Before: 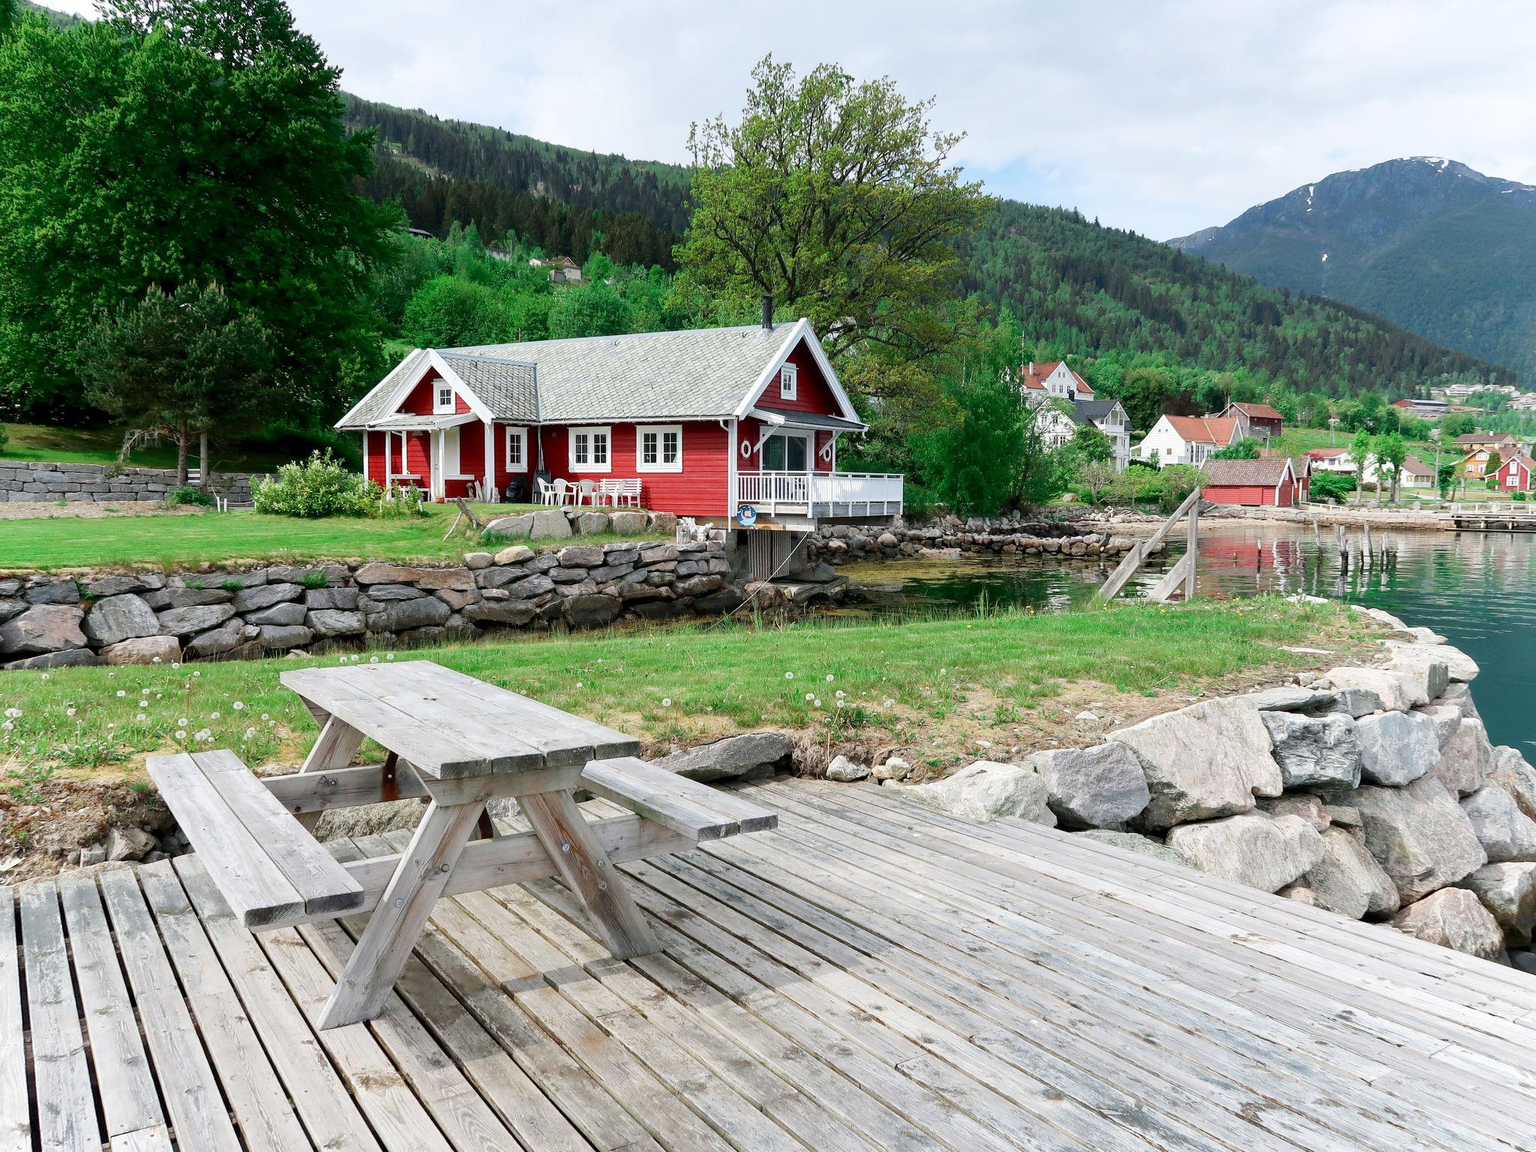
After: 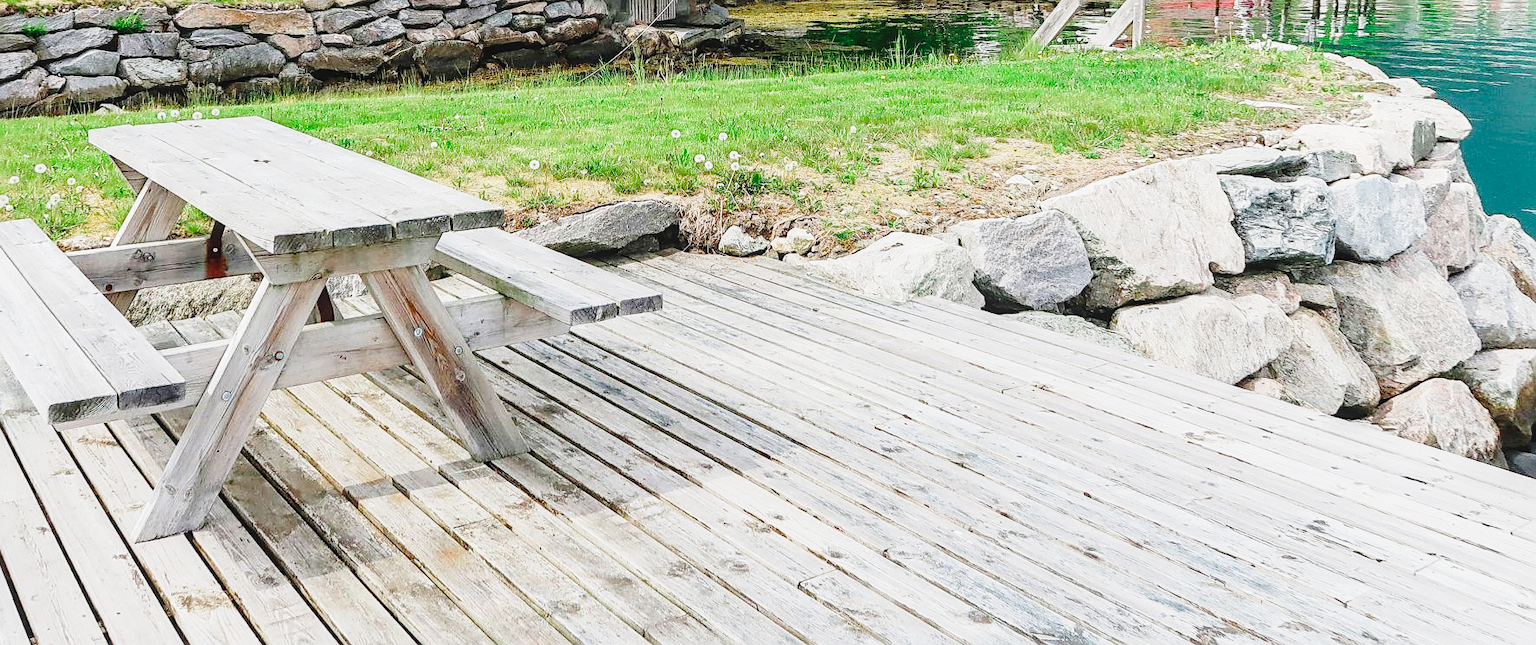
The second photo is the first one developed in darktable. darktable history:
base curve: curves: ch0 [(0, 0) (0.028, 0.03) (0.121, 0.232) (0.46, 0.748) (0.859, 0.968) (1, 1)], preserve colors none
local contrast: on, module defaults
sharpen: on, module defaults
contrast brightness saturation: contrast -0.091, brightness 0.043, saturation 0.083
crop and rotate: left 13.238%, top 48.61%, bottom 2.763%
